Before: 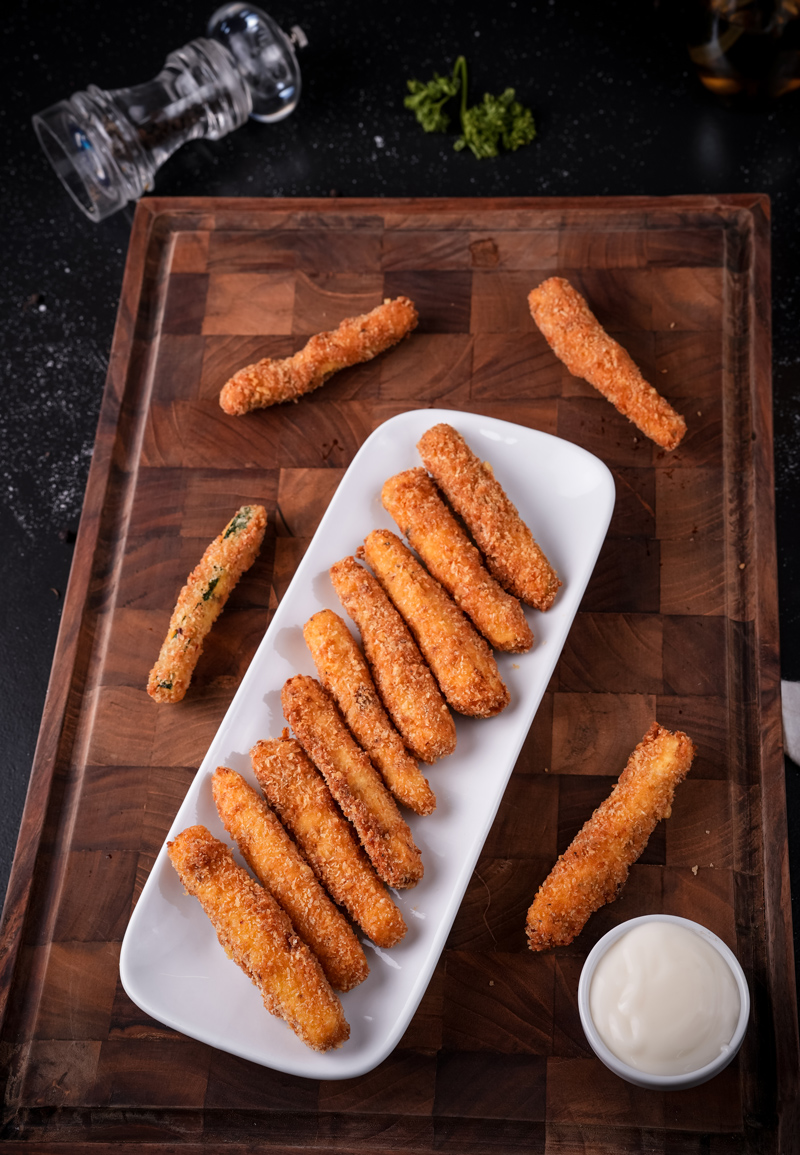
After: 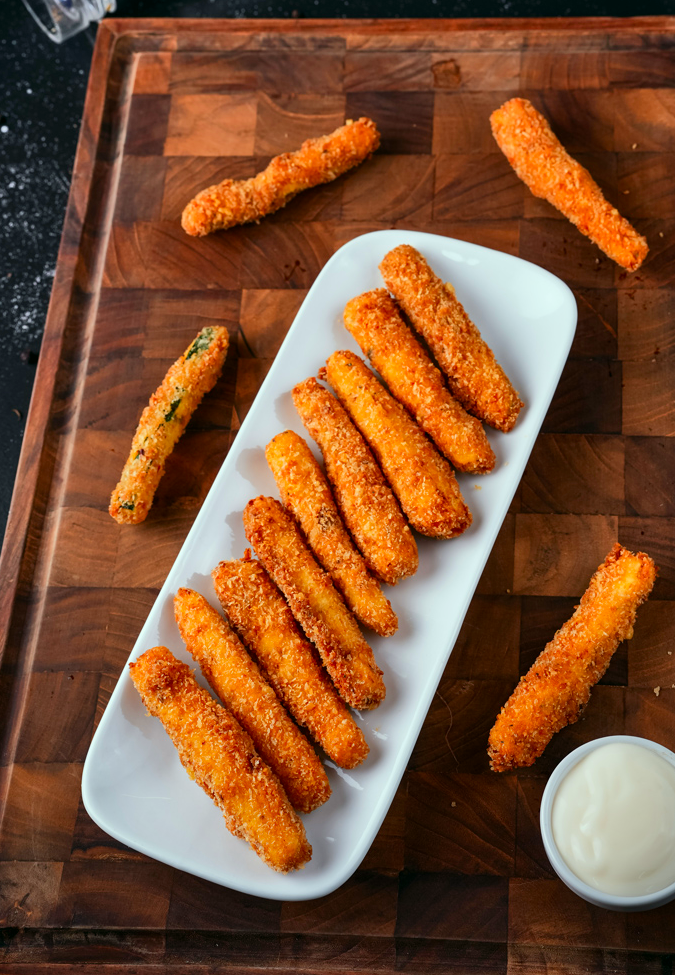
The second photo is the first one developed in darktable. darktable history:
crop and rotate: left 4.842%, top 15.51%, right 10.668%
contrast brightness saturation: contrast 0.07
color correction: highlights a* -7.33, highlights b* 1.26, shadows a* -3.55, saturation 1.4
shadows and highlights: low approximation 0.01, soften with gaussian
